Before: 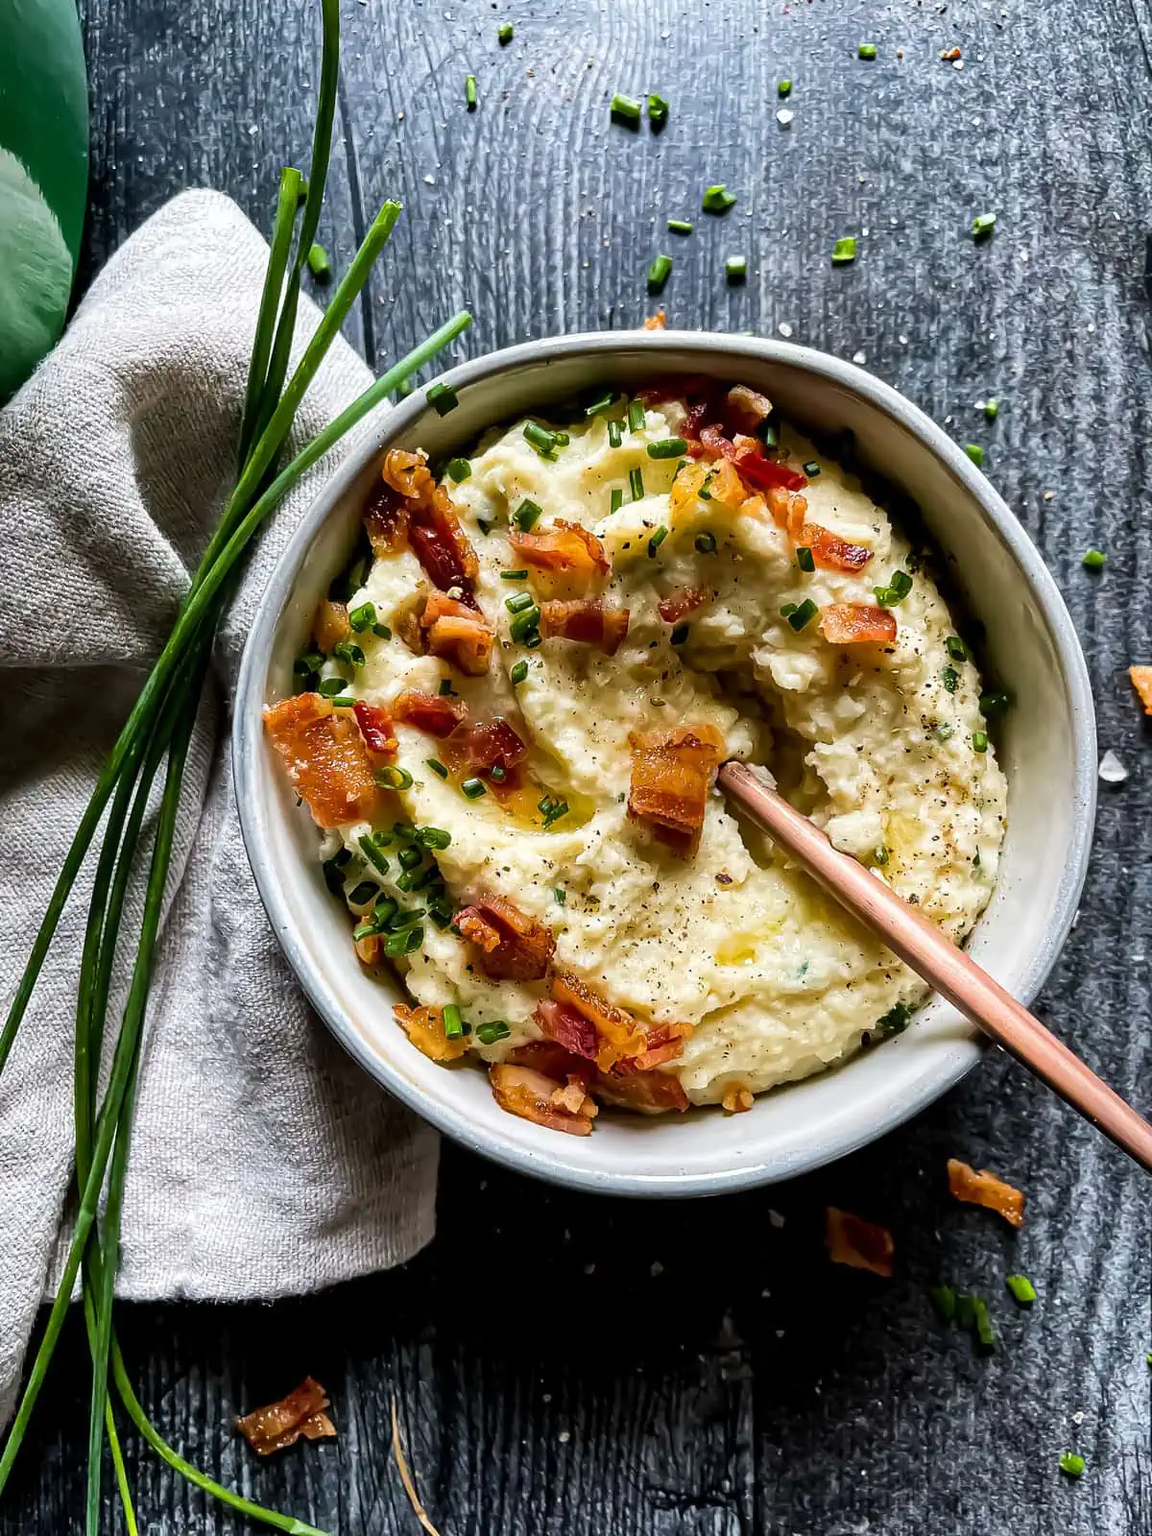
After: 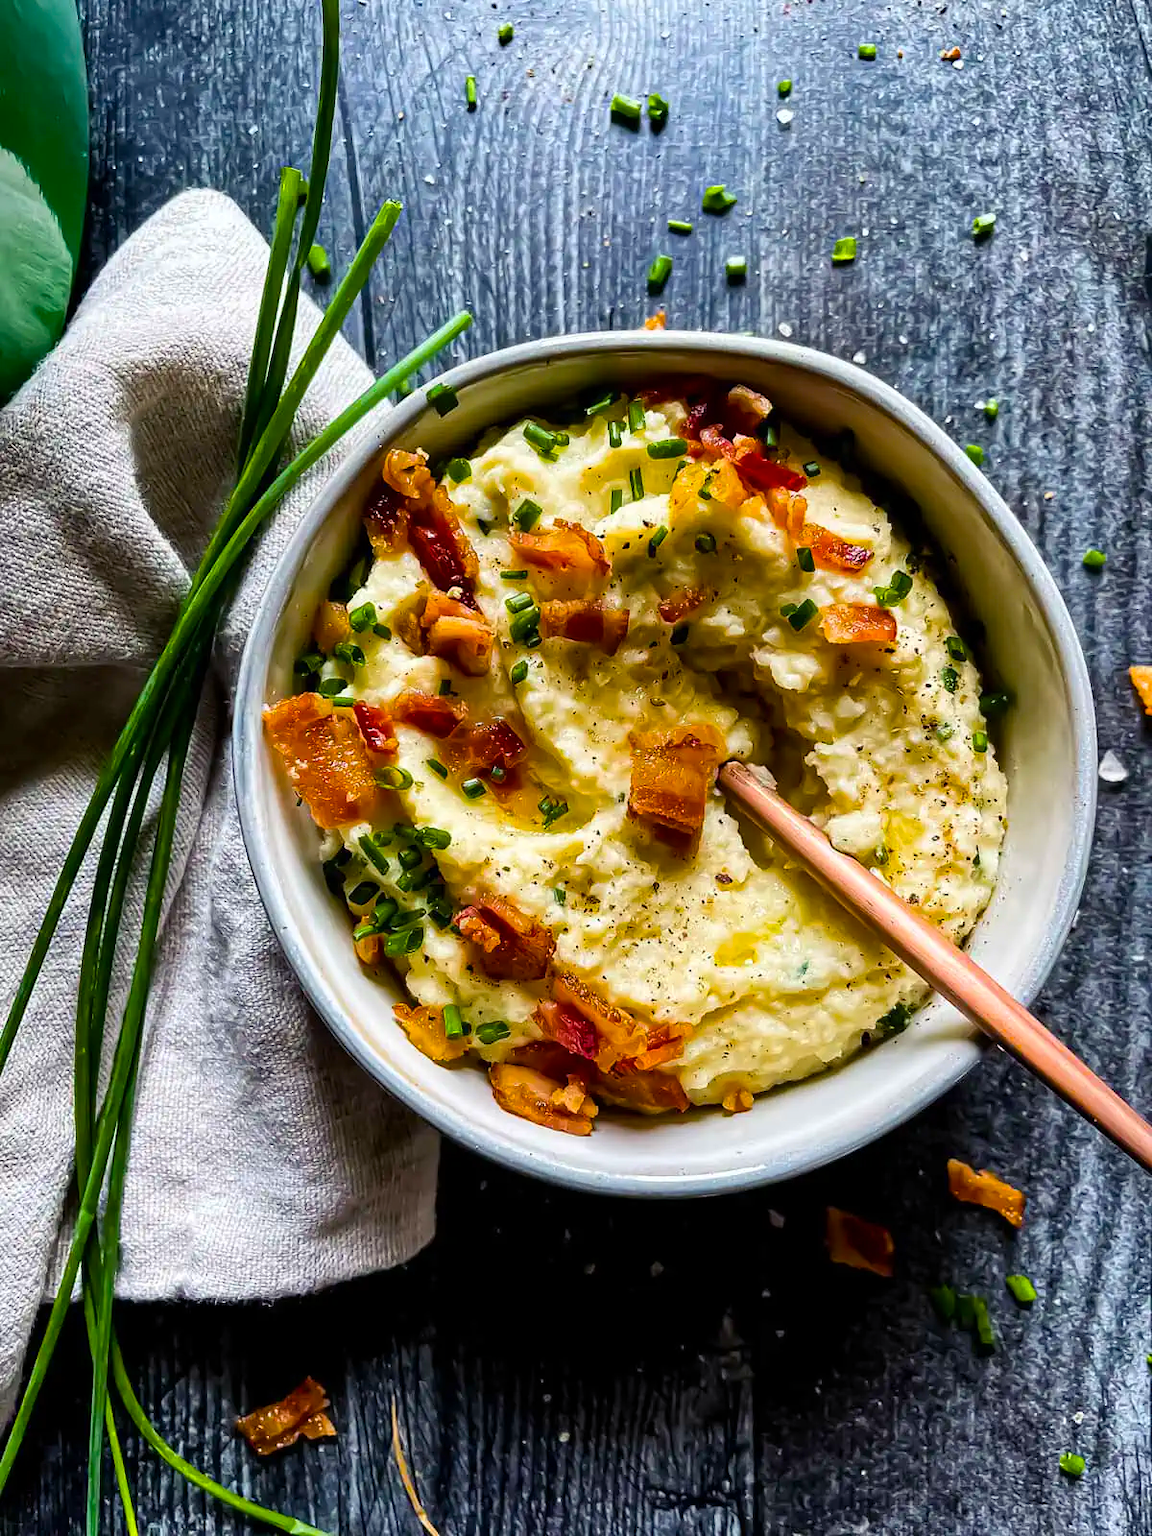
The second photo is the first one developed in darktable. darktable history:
color balance rgb: shadows lift › chroma 3.155%, shadows lift › hue 278.24°, linear chroma grading › global chroma 24.491%, perceptual saturation grading › global saturation 19.103%
